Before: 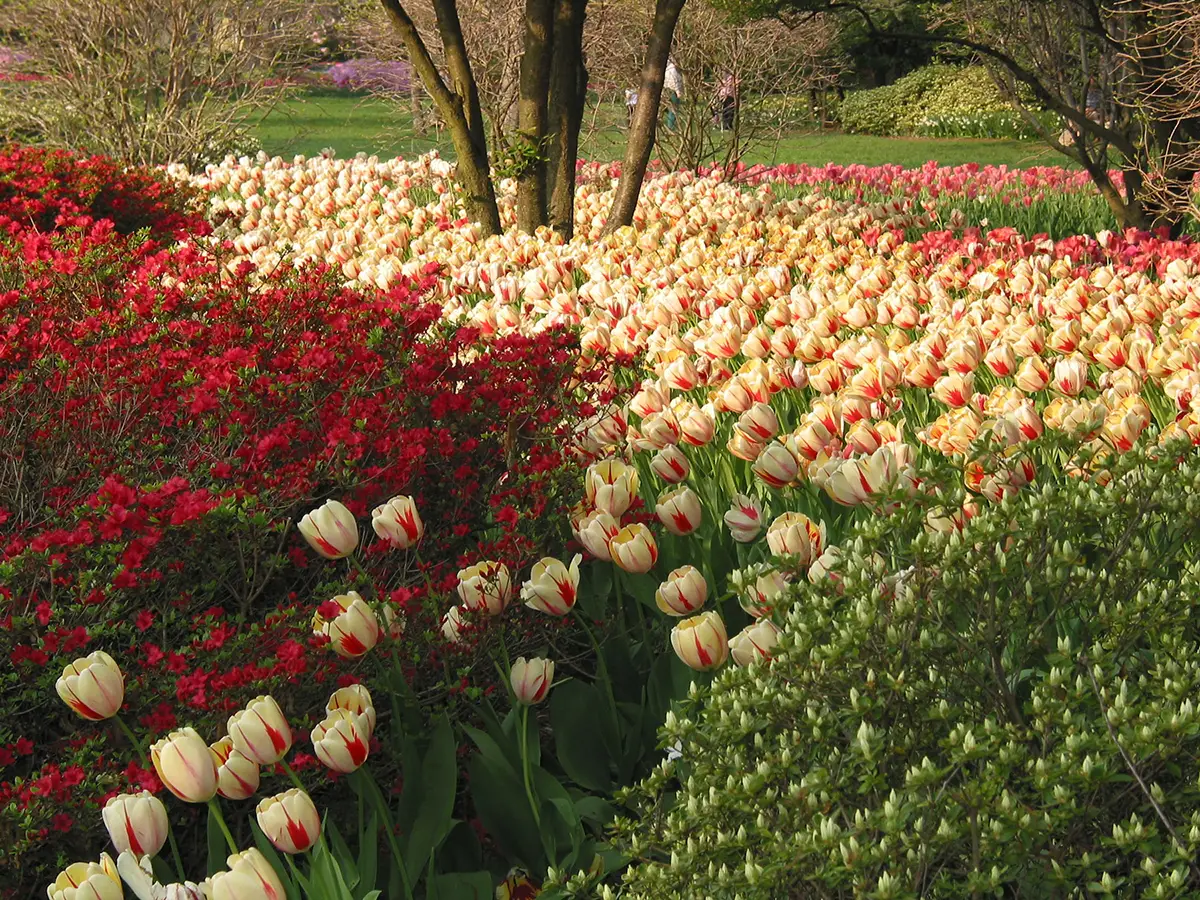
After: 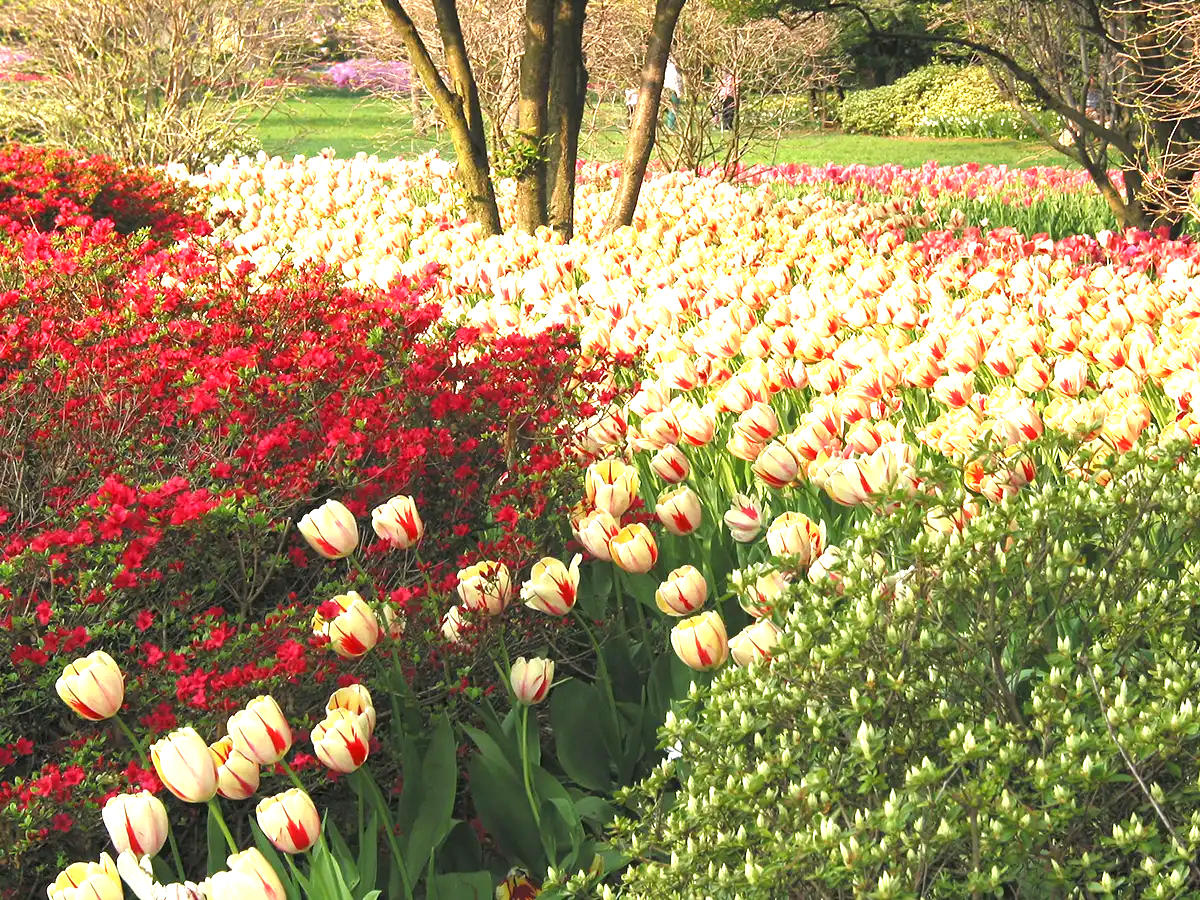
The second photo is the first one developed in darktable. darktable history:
color correction: highlights b* 0.054
exposure: black level correction 0, exposure 1.533 EV, compensate highlight preservation false
